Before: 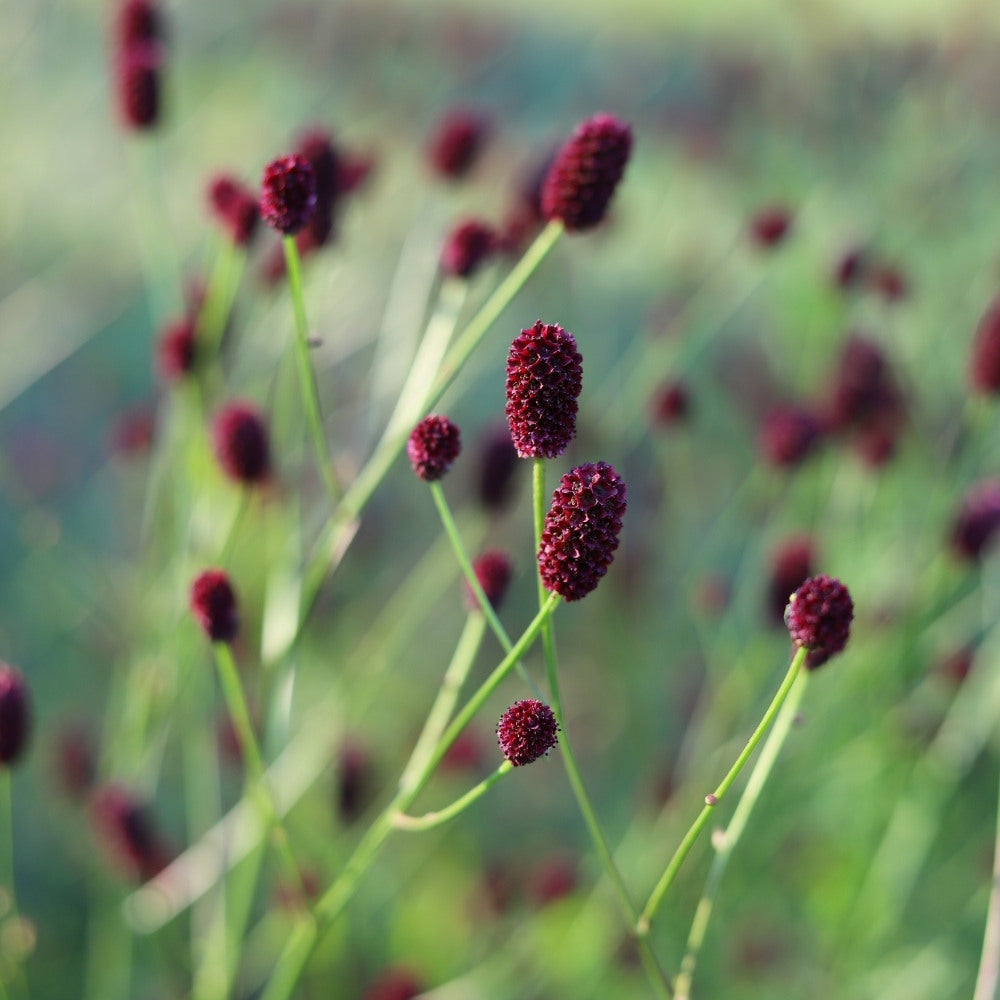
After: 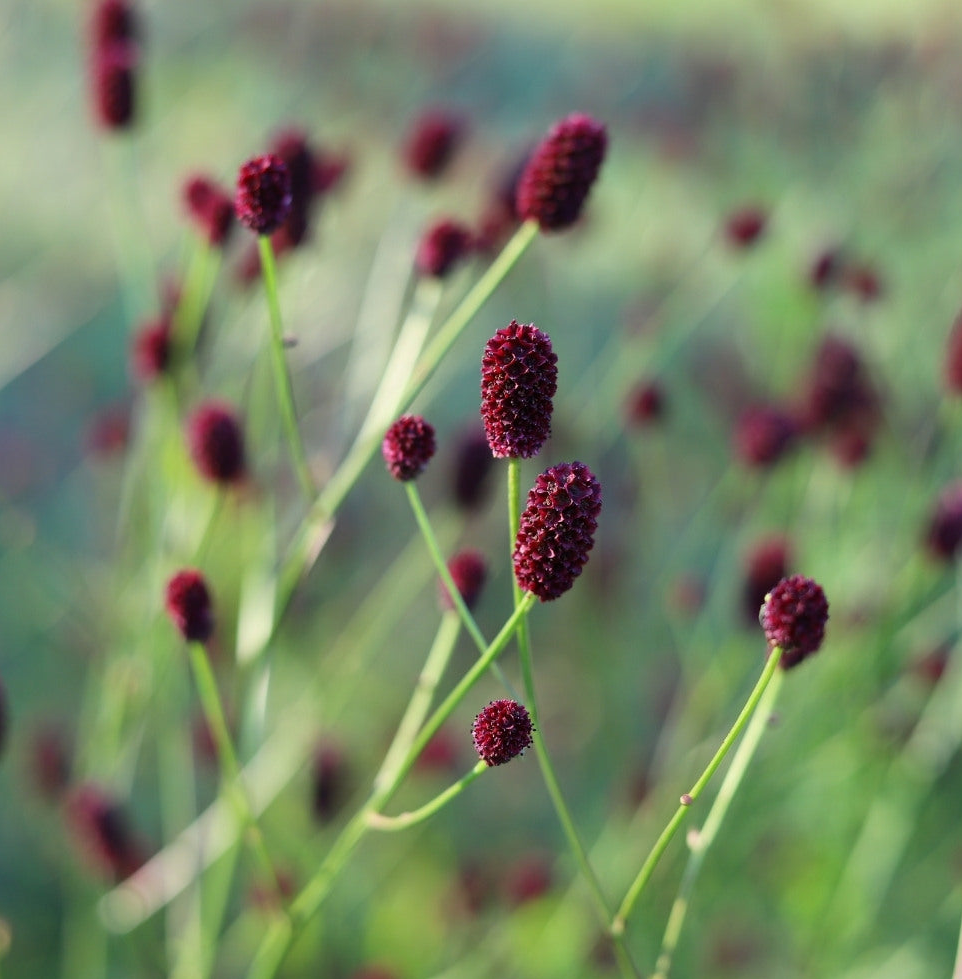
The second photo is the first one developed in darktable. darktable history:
crop and rotate: left 2.595%, right 1.173%, bottom 2.094%
